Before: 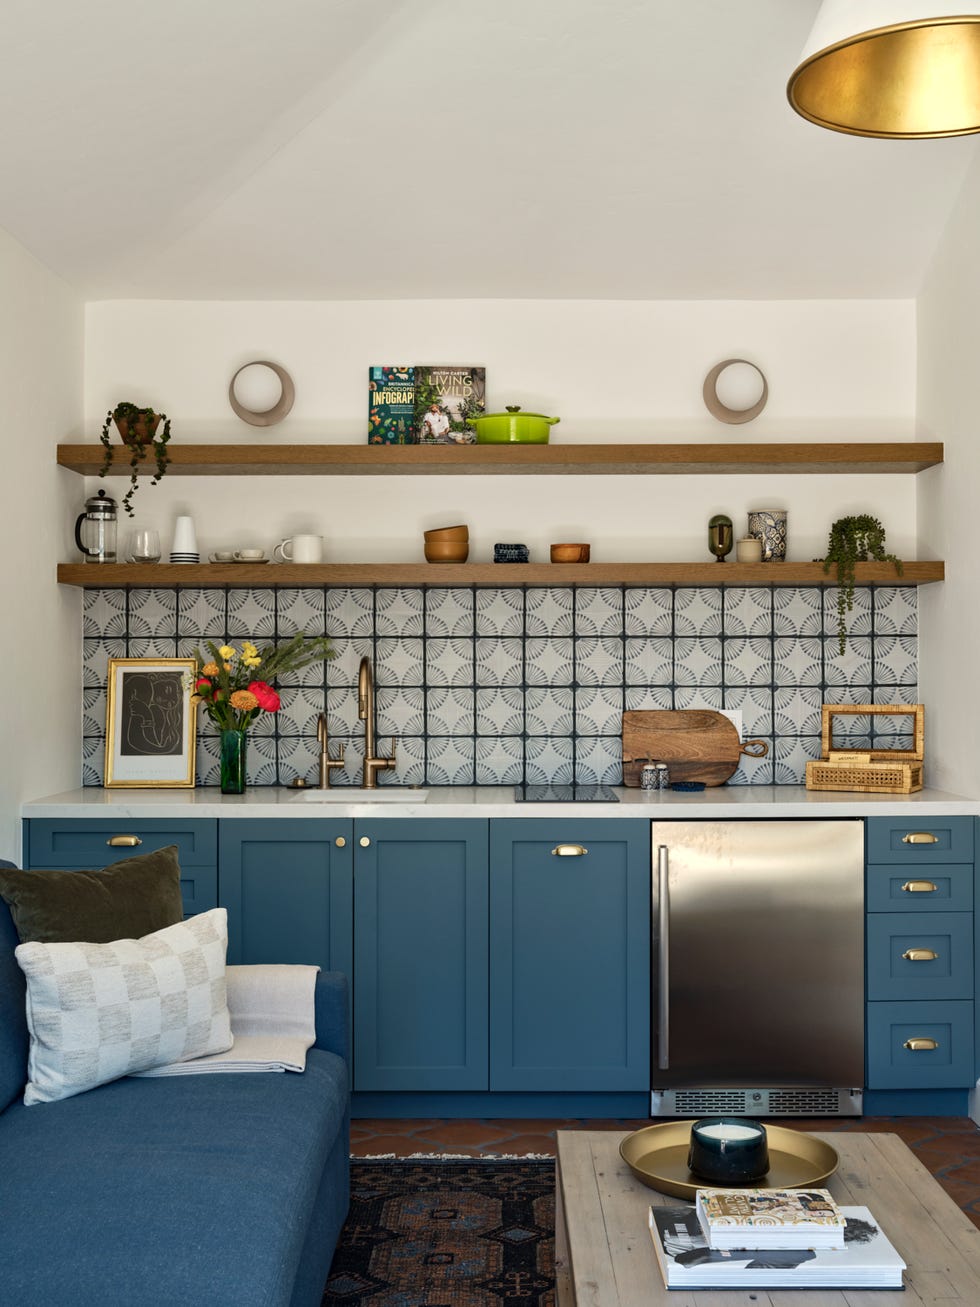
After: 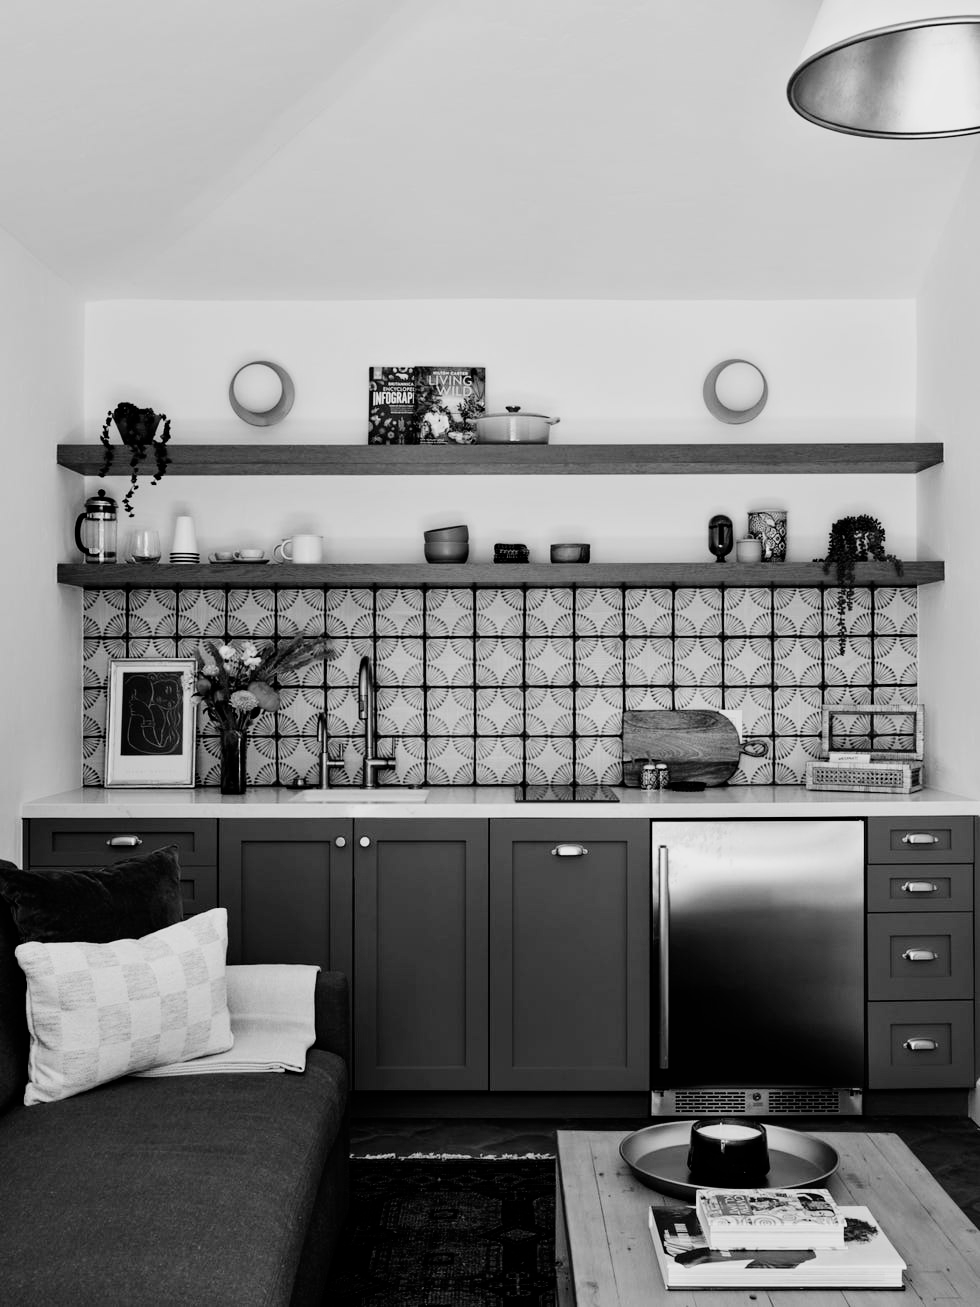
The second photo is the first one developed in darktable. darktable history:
monochrome: a 32, b 64, size 2.3
filmic rgb: black relative exposure -5 EV, white relative exposure 3.5 EV, hardness 3.19, contrast 1.5, highlights saturation mix -50%
